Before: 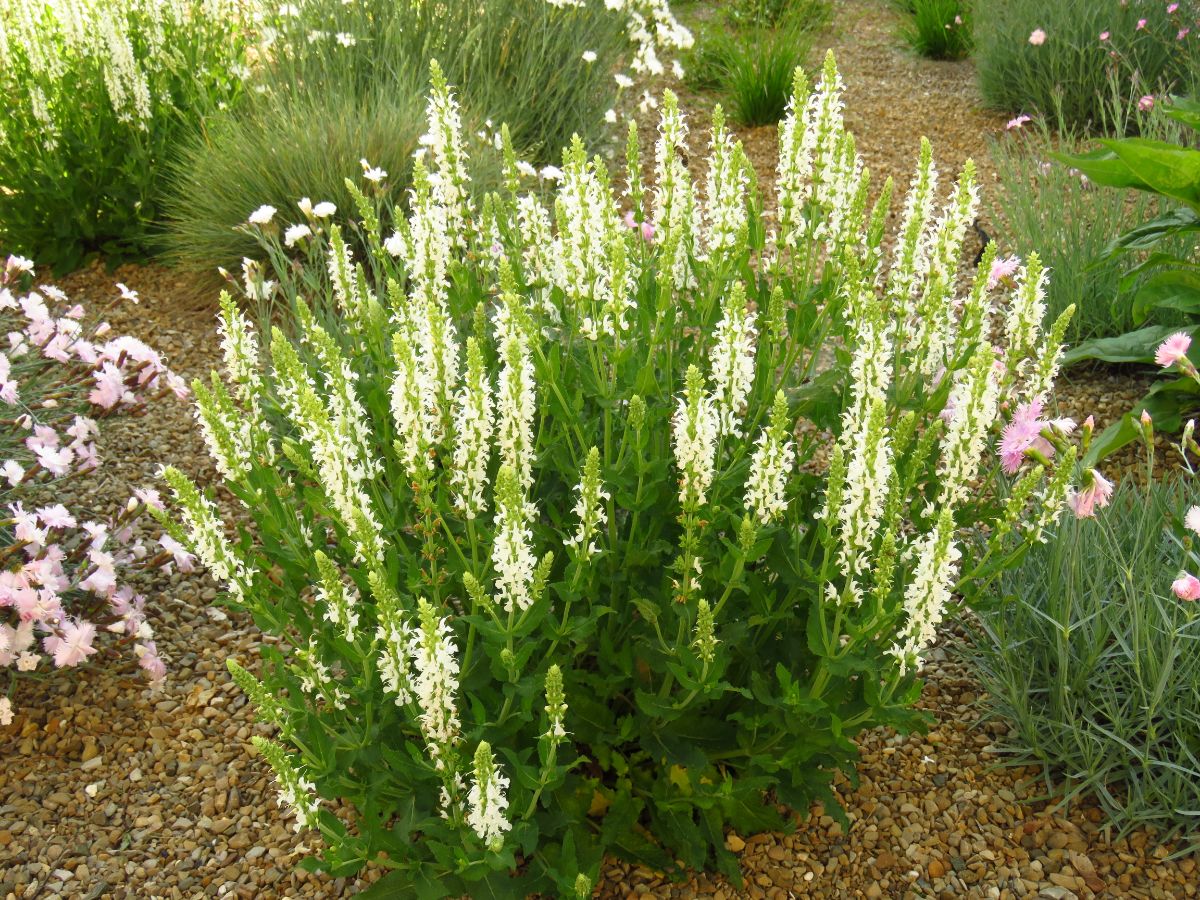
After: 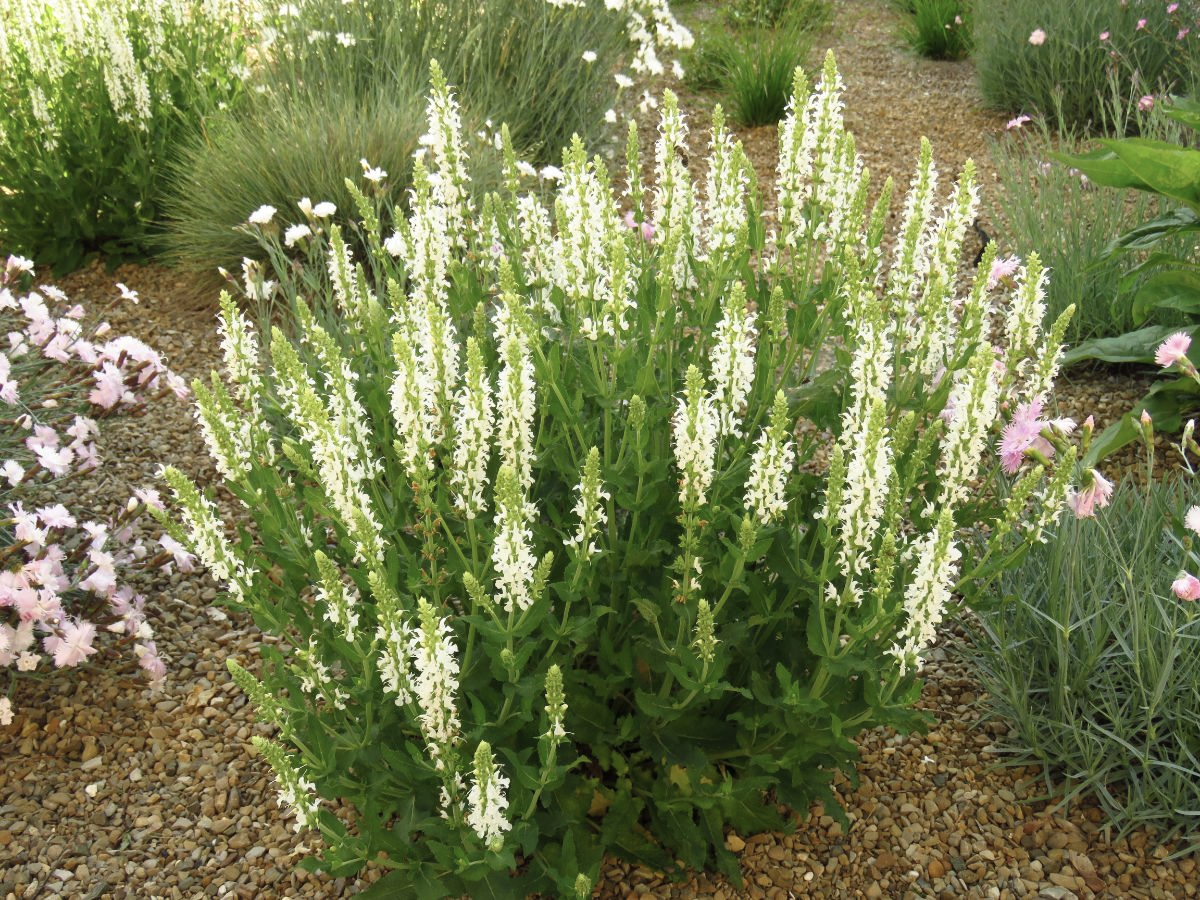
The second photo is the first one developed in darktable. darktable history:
color correction: highlights b* -0.001, saturation 0.778
